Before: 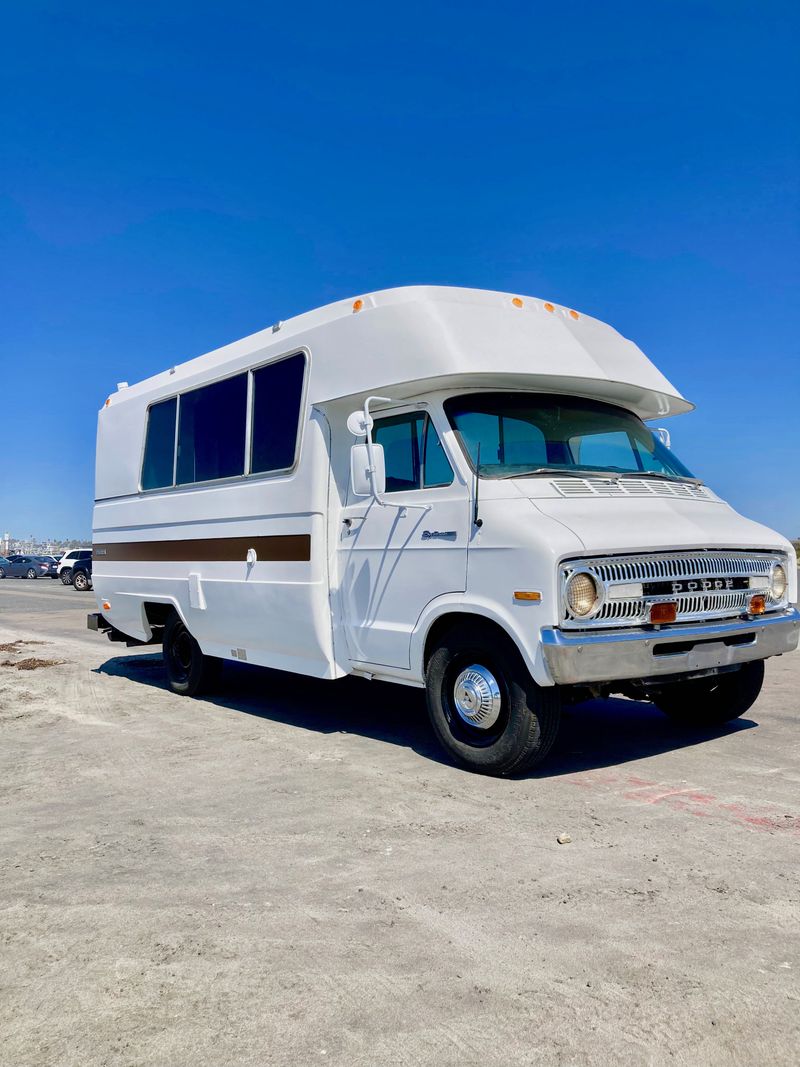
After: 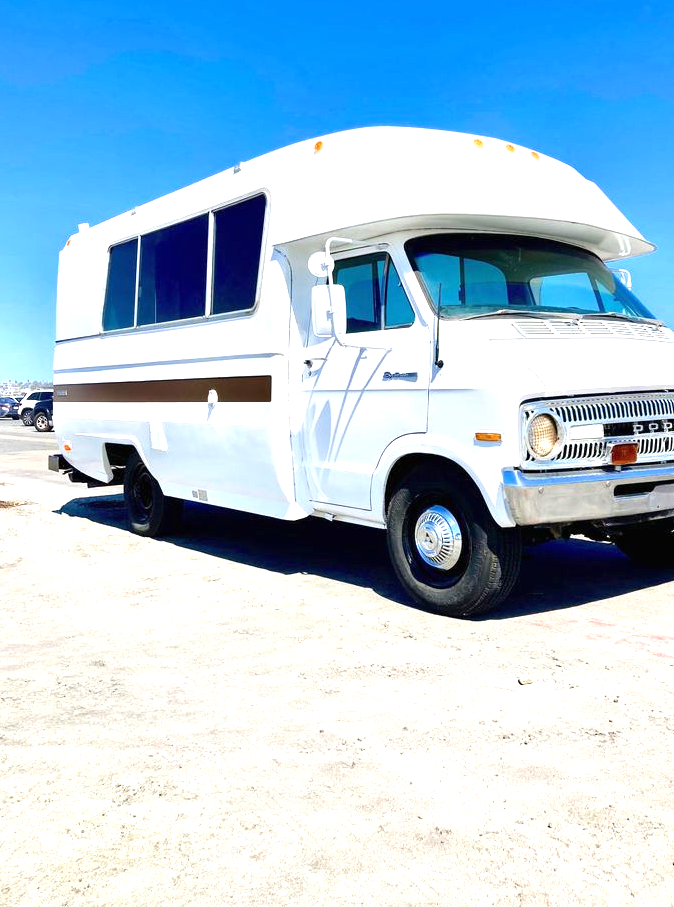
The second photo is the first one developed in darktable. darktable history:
crop and rotate: left 4.934%, top 14.925%, right 10.709%
exposure: black level correction 0, exposure 1.199 EV, compensate exposure bias true, compensate highlight preservation false
